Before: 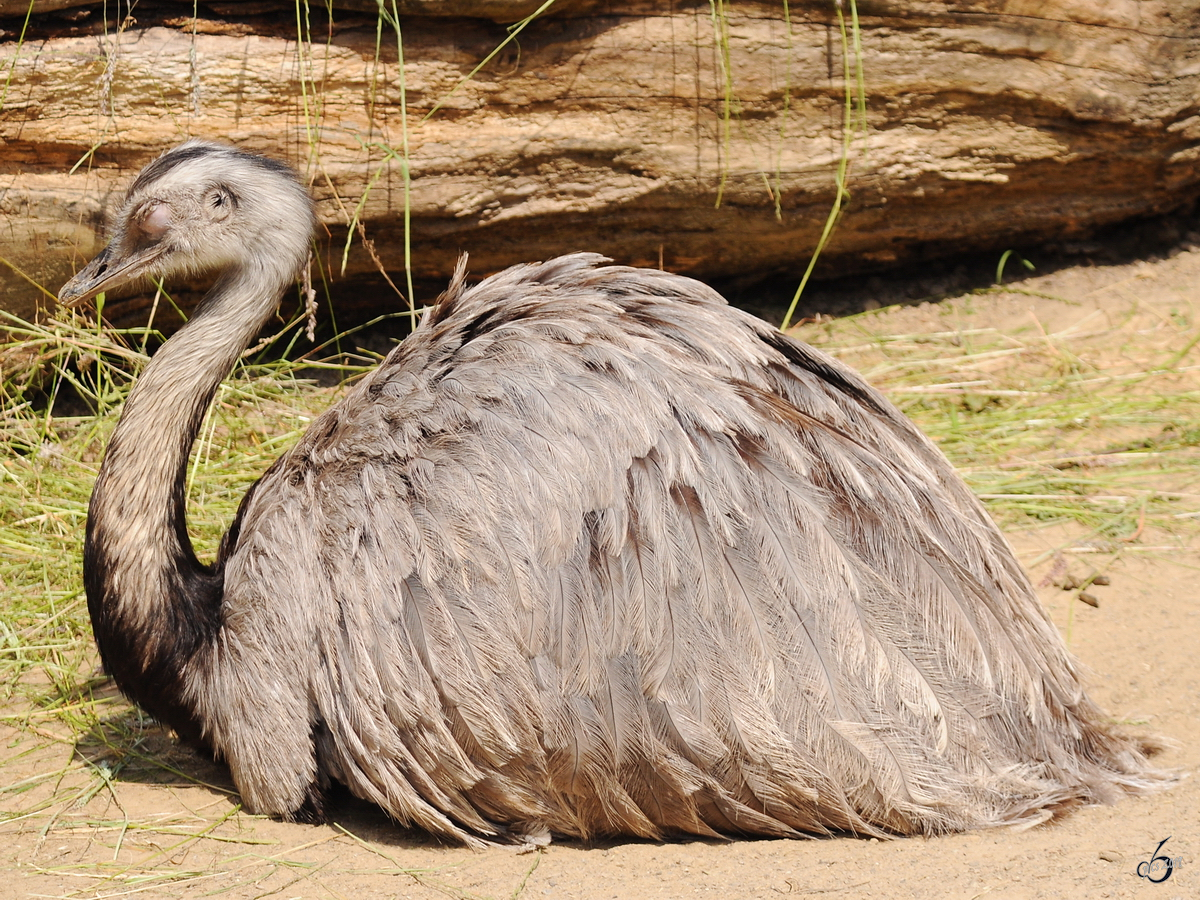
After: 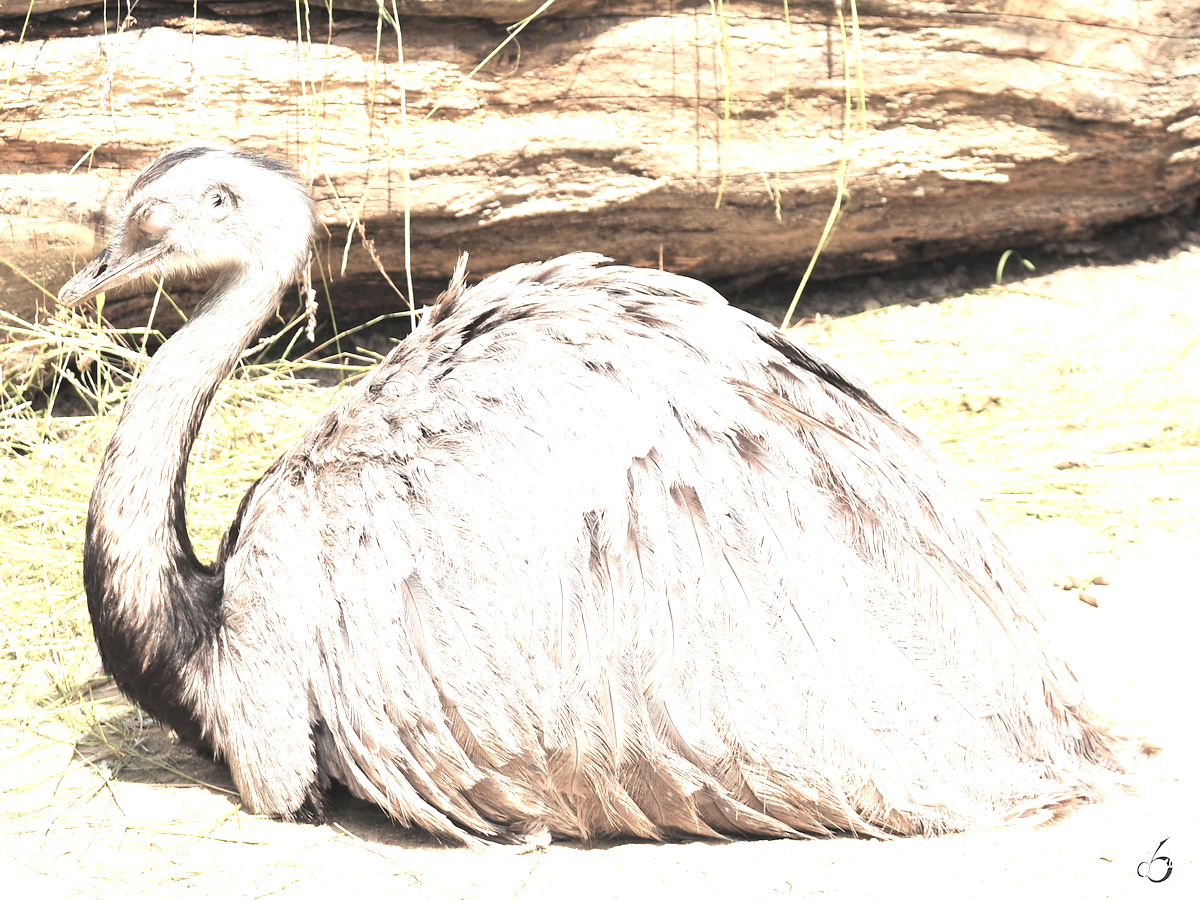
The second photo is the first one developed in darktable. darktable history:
exposure: black level correction 0, exposure 1.548 EV, compensate highlight preservation false
contrast brightness saturation: brightness 0.181, saturation -0.486
